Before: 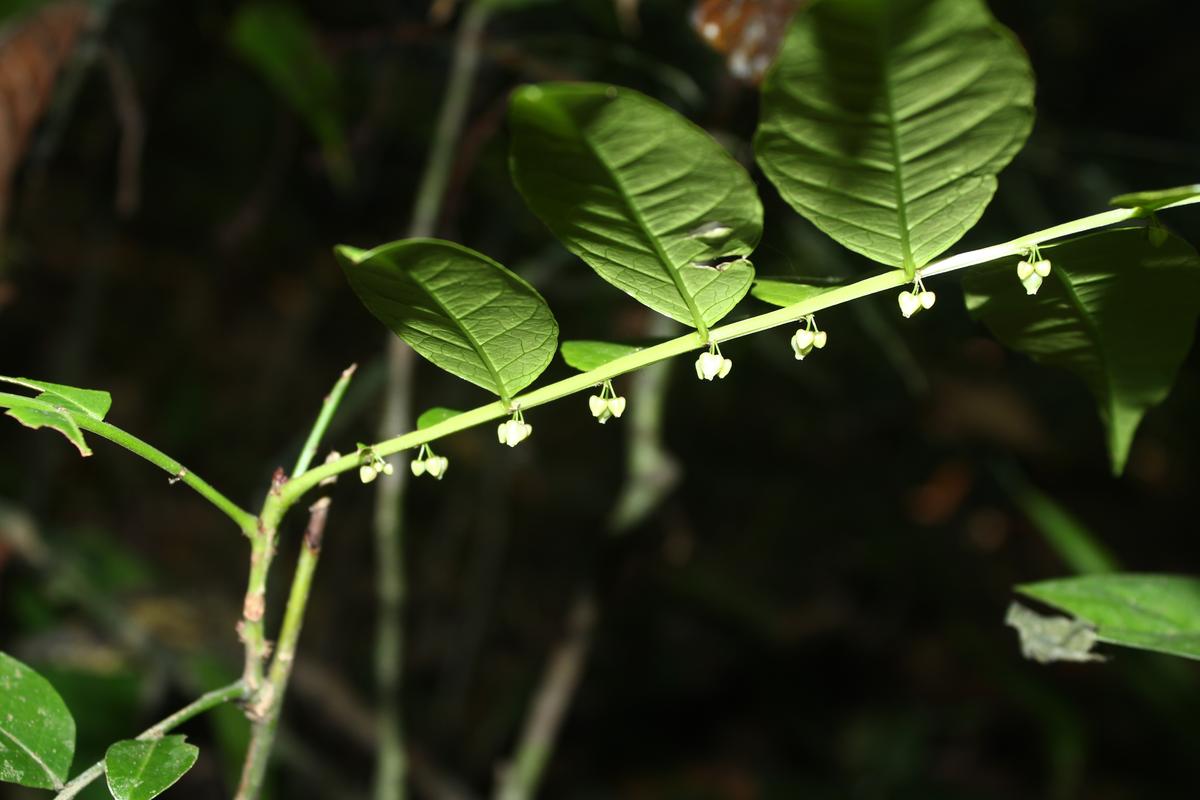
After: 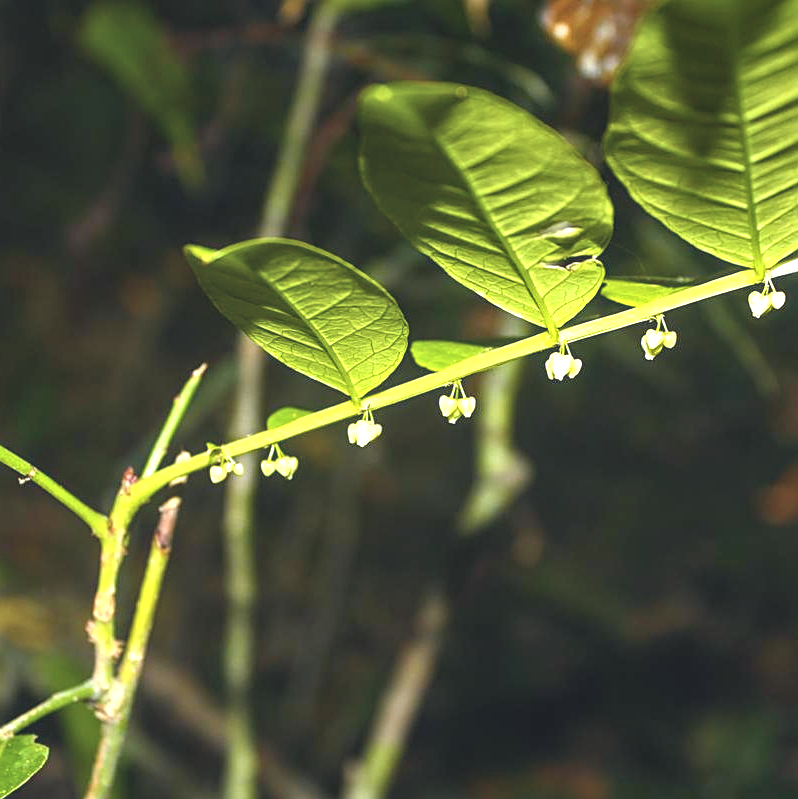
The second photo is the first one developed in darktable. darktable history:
contrast brightness saturation: contrast -0.25, saturation -0.439
color balance rgb: power › chroma 0.247%, power › hue 62.54°, highlights gain › chroma 1.113%, highlights gain › hue 68.02°, global offset › chroma 0.067%, global offset › hue 253.82°, perceptual saturation grading › global saturation 31.192%, global vibrance 59.946%
exposure: black level correction 0, exposure 1.341 EV, compensate highlight preservation false
sharpen: on, module defaults
crop and rotate: left 12.566%, right 20.916%
local contrast: detail 130%
